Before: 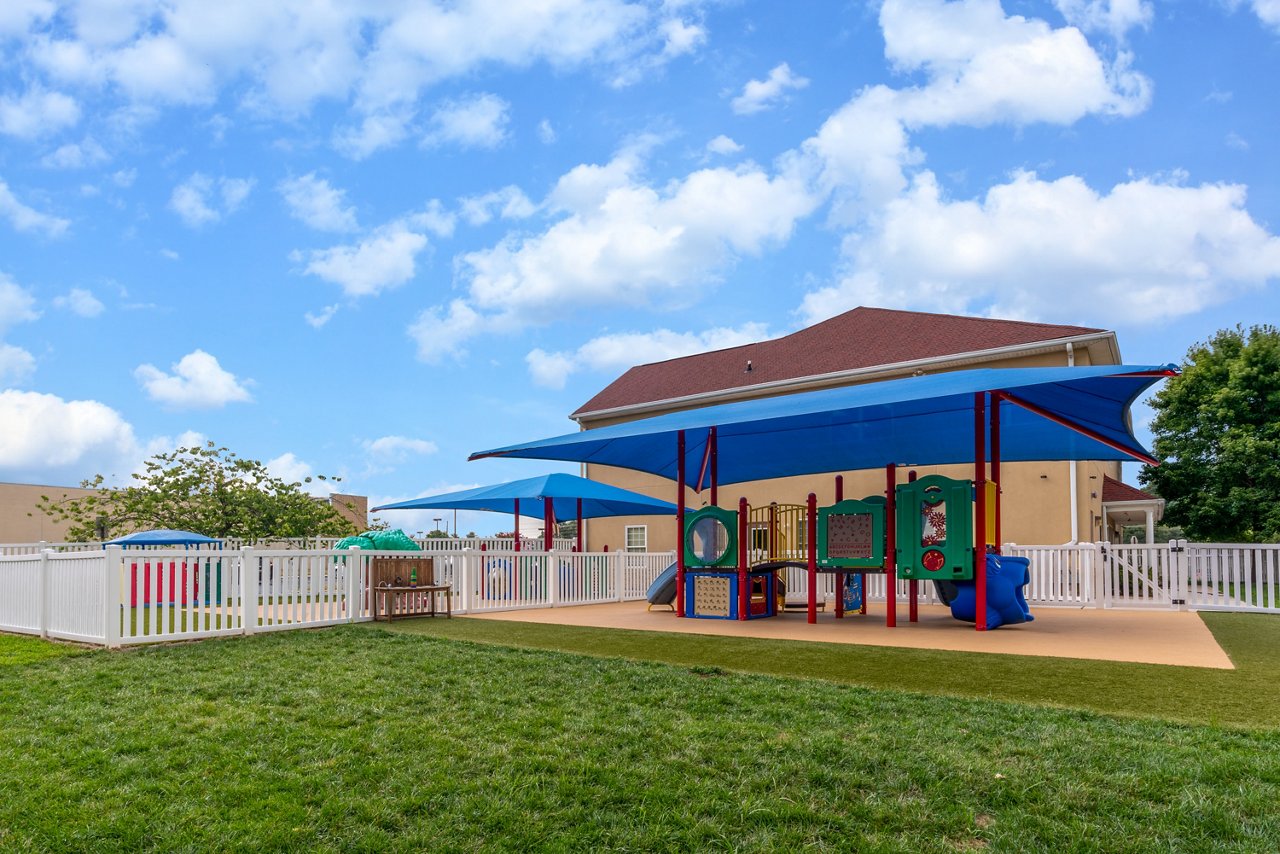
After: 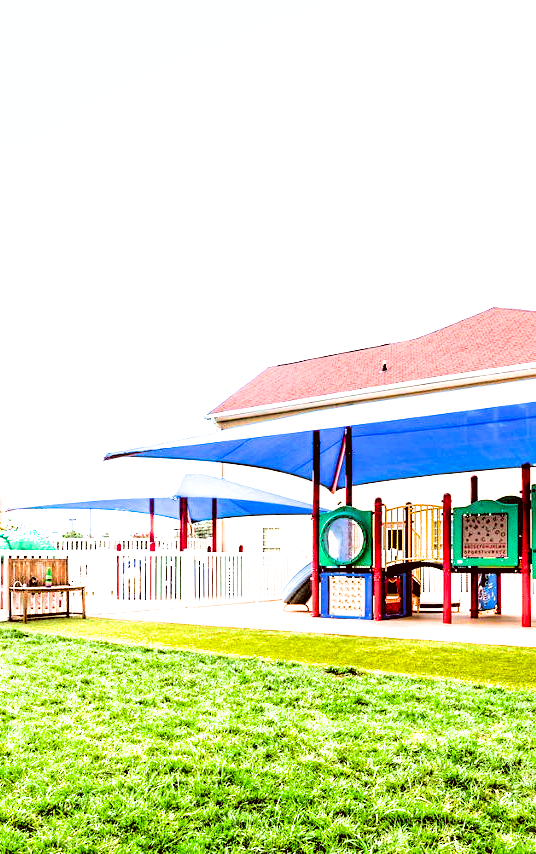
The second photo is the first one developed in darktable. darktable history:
tone equalizer: -8 EV -1.1 EV, -7 EV -1.03 EV, -6 EV -0.867 EV, -5 EV -0.58 EV, -3 EV 0.544 EV, -2 EV 0.845 EV, -1 EV 1 EV, +0 EV 1.07 EV, edges refinement/feathering 500, mask exposure compensation -1.57 EV, preserve details no
exposure: black level correction 0, exposure 1.738 EV, compensate highlight preservation false
crop: left 28.526%, right 29.57%
local contrast: highlights 101%, shadows 99%, detail 120%, midtone range 0.2
filmic rgb: middle gray luminance 13.52%, black relative exposure -1.98 EV, white relative exposure 3.09 EV, target black luminance 0%, hardness 1.79, latitude 59.29%, contrast 1.742, highlights saturation mix 4.55%, shadows ↔ highlights balance -37.18%
color correction: highlights a* -0.386, highlights b* 0.167, shadows a* 5.22, shadows b* 20.87
contrast brightness saturation: brightness -0.02, saturation 0.336
